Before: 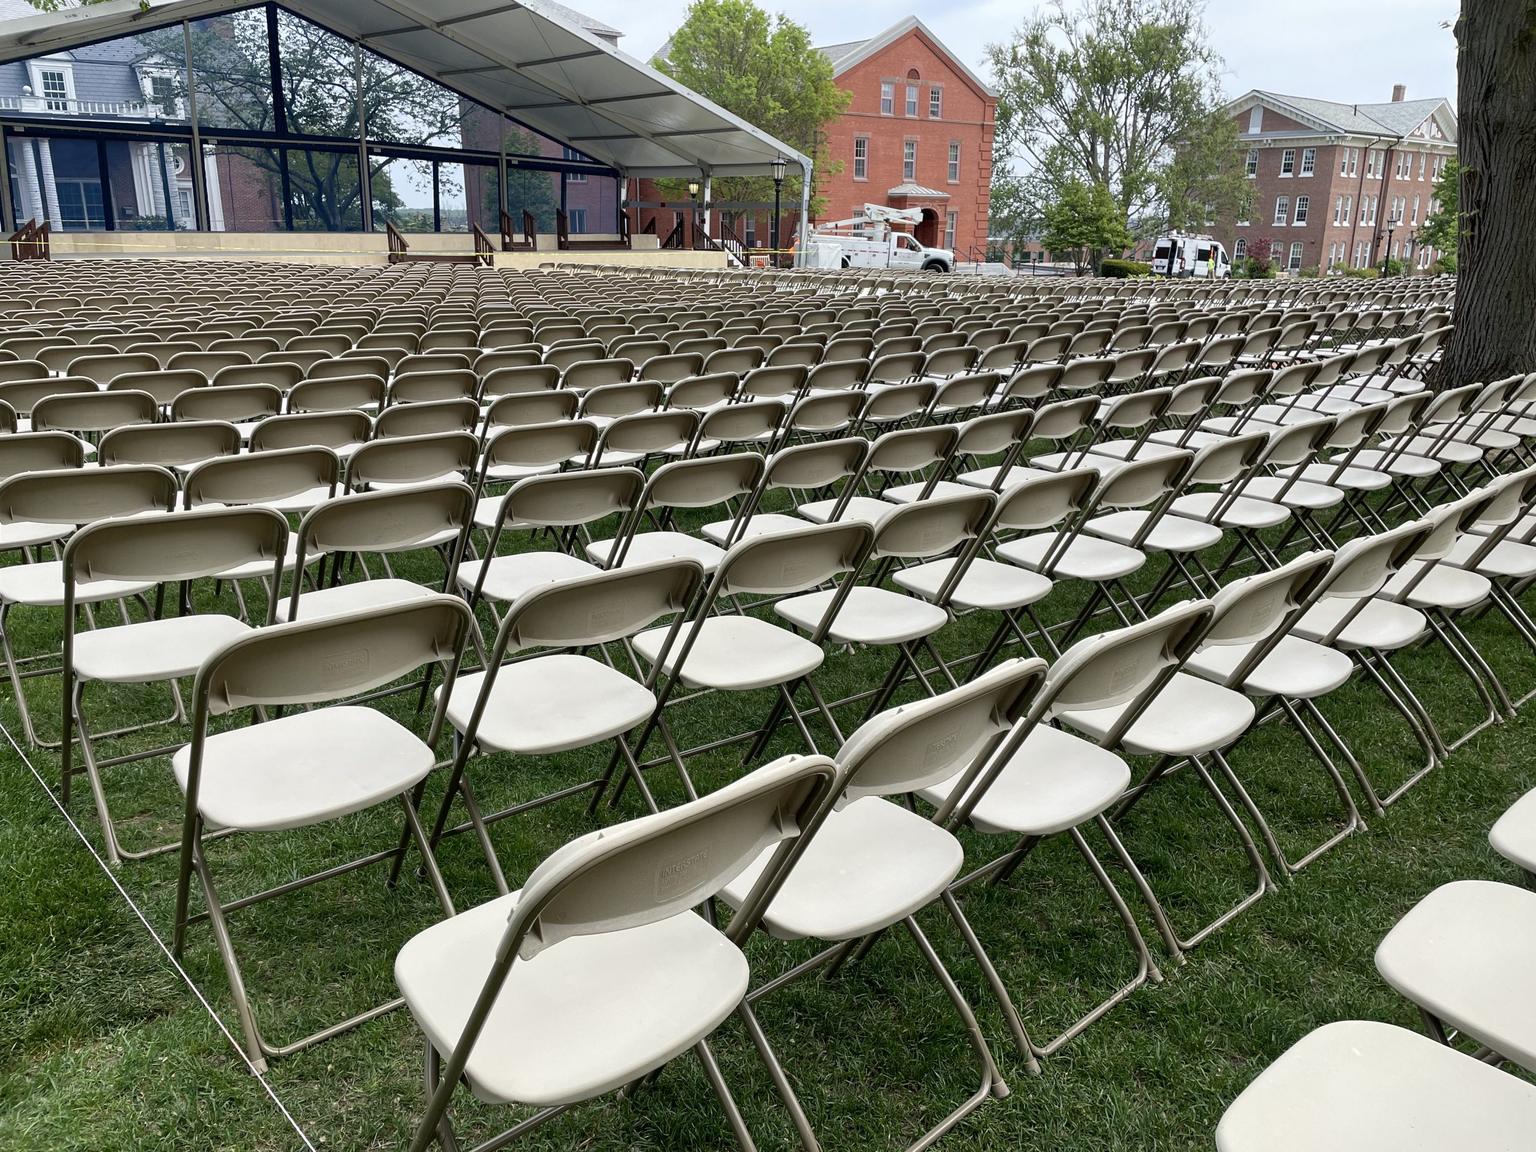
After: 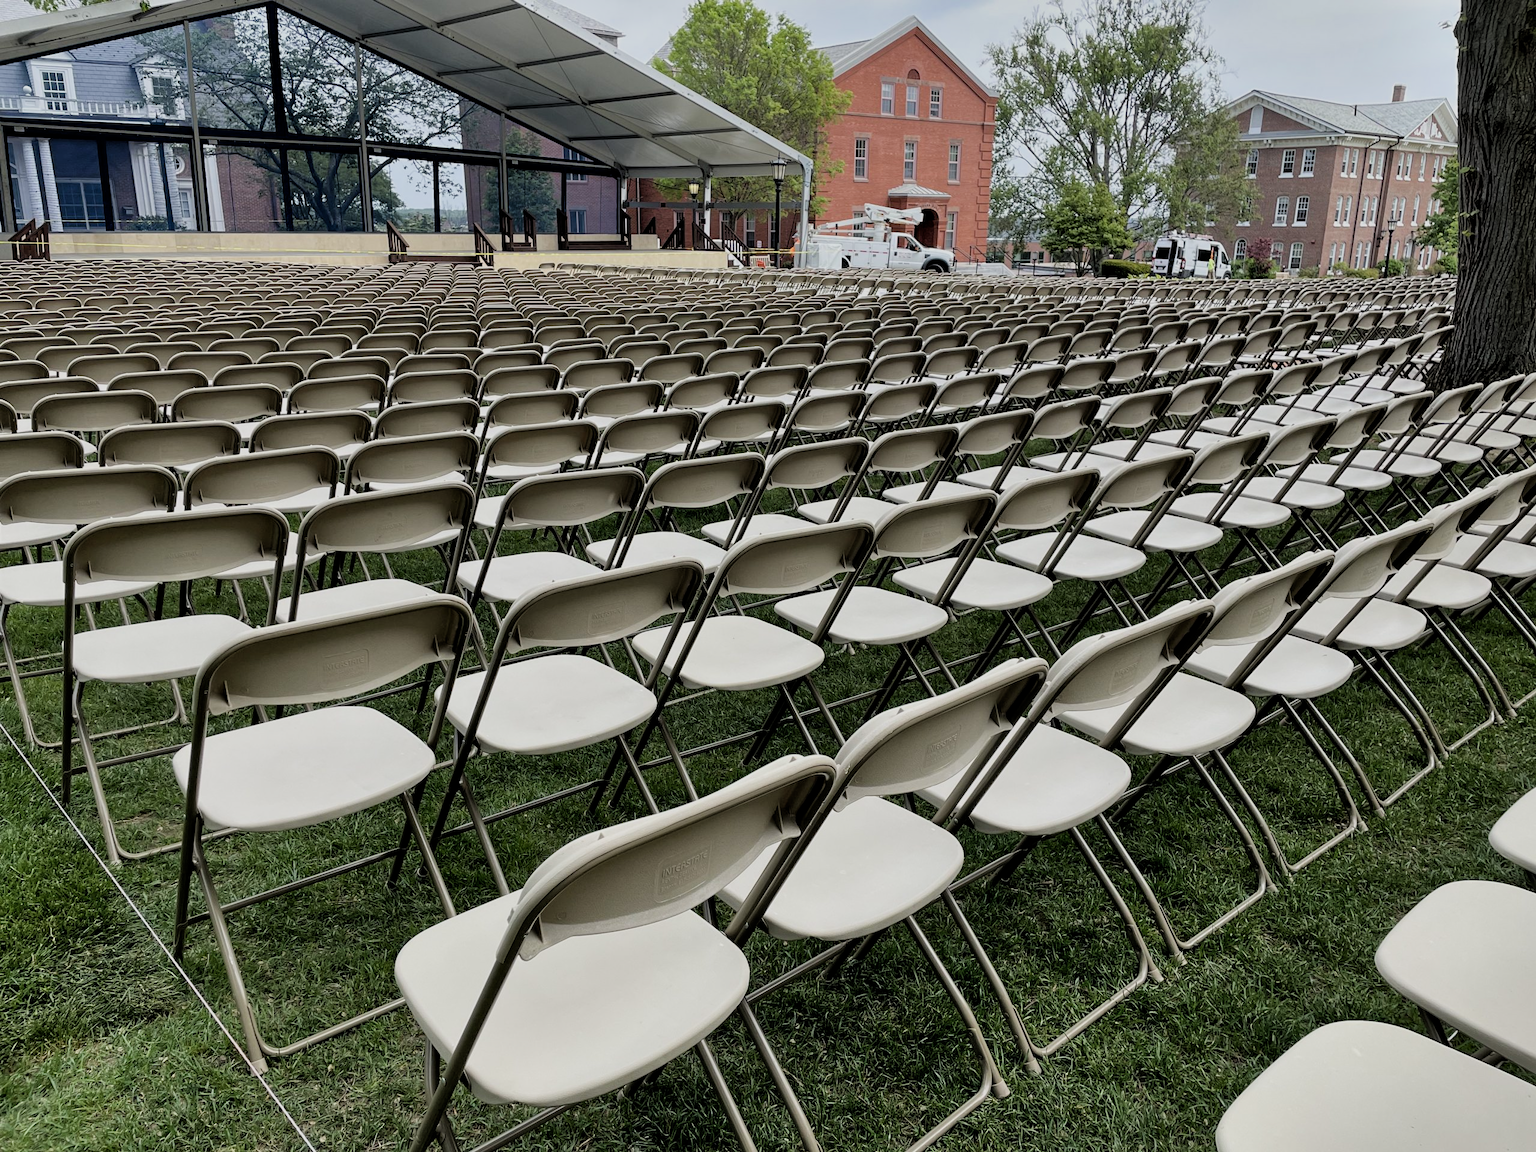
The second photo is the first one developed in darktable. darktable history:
filmic rgb: black relative exposure -7.73 EV, white relative exposure 4.45 EV, target black luminance 0%, hardness 3.76, latitude 50.85%, contrast 1.073, highlights saturation mix 9.13%, shadows ↔ highlights balance -0.226%
tone equalizer: mask exposure compensation -0.499 EV
shadows and highlights: shadows 43.65, white point adjustment -1.33, soften with gaussian
